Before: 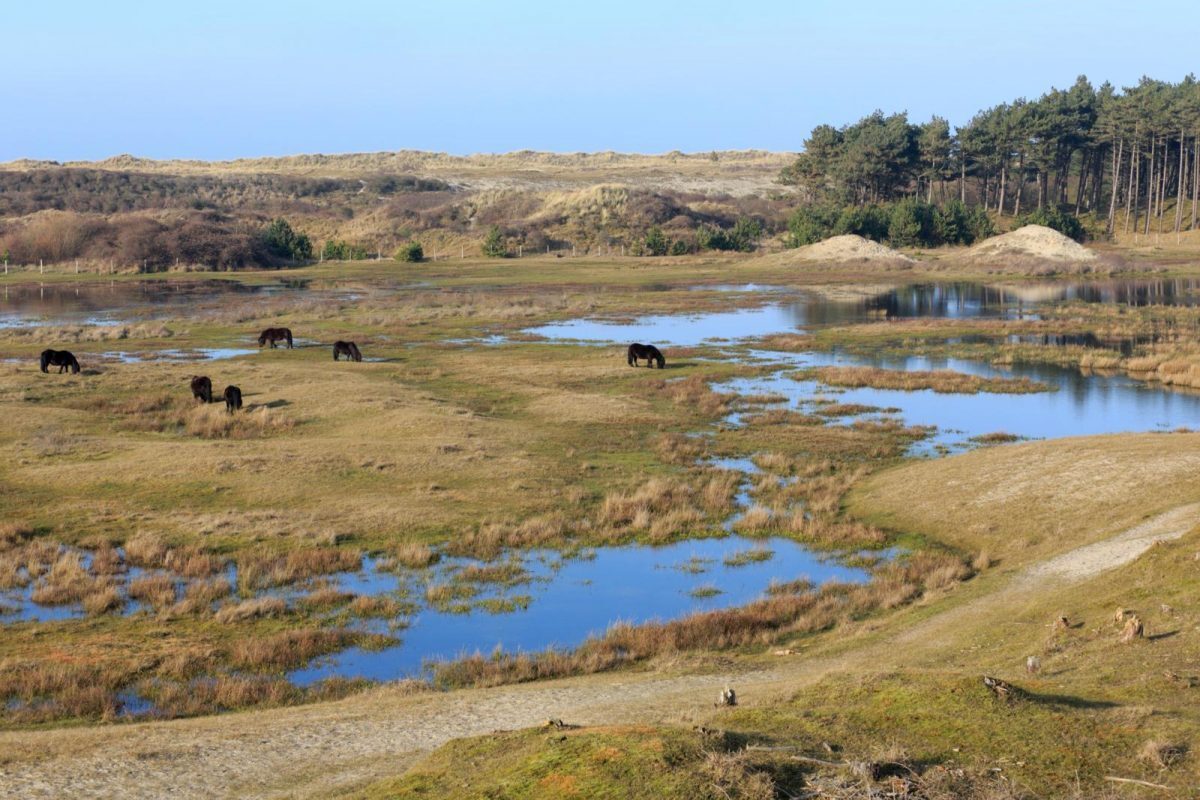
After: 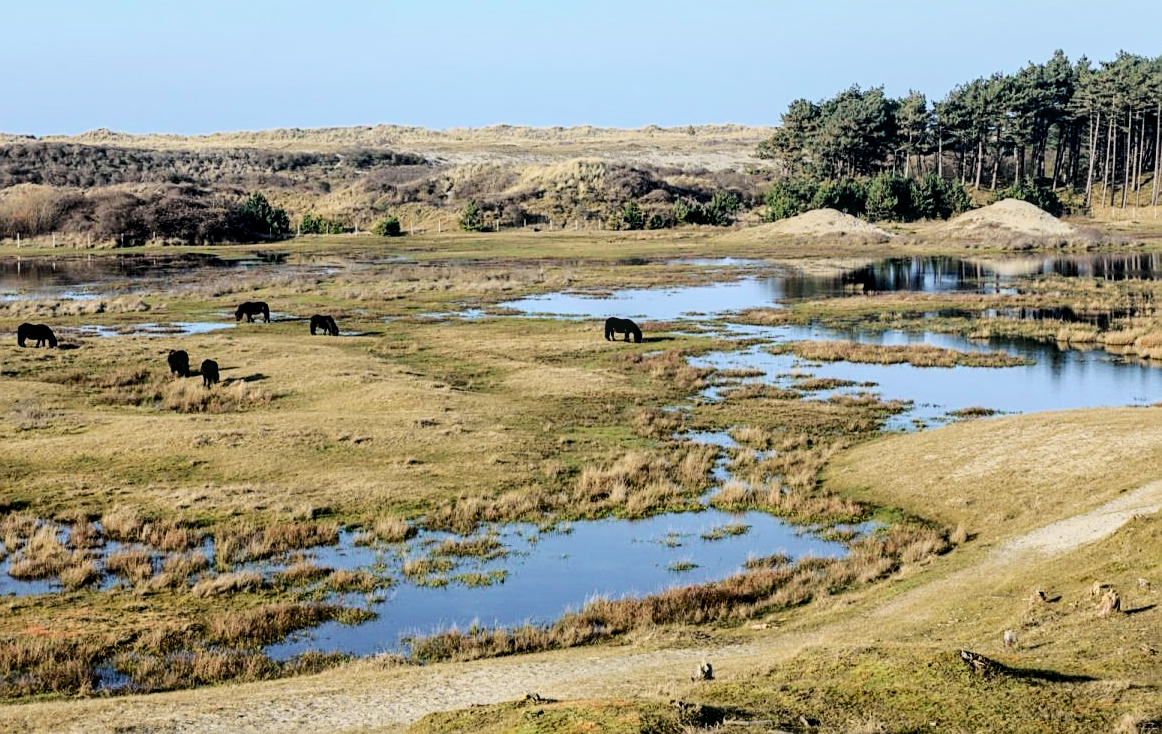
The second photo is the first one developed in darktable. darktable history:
local contrast: on, module defaults
filmic rgb: black relative exposure -5 EV, hardness 2.88, contrast 1.1
color contrast: green-magenta contrast 0.84, blue-yellow contrast 0.86
sharpen: on, module defaults
tone curve: curves: ch0 [(0, 0) (0.114, 0.083) (0.303, 0.285) (0.447, 0.51) (0.602, 0.697) (0.772, 0.866) (0.999, 0.978)]; ch1 [(0, 0) (0.389, 0.352) (0.458, 0.433) (0.486, 0.474) (0.509, 0.505) (0.535, 0.528) (0.57, 0.579) (0.696, 0.706) (1, 1)]; ch2 [(0, 0) (0.369, 0.388) (0.449, 0.431) (0.501, 0.5) (0.528, 0.527) (0.589, 0.608) (0.697, 0.721) (1, 1)], color space Lab, independent channels, preserve colors none
exposure: black level correction 0.01, exposure 0.014 EV, compensate highlight preservation false
crop: left 1.964%, top 3.251%, right 1.122%, bottom 4.933%
